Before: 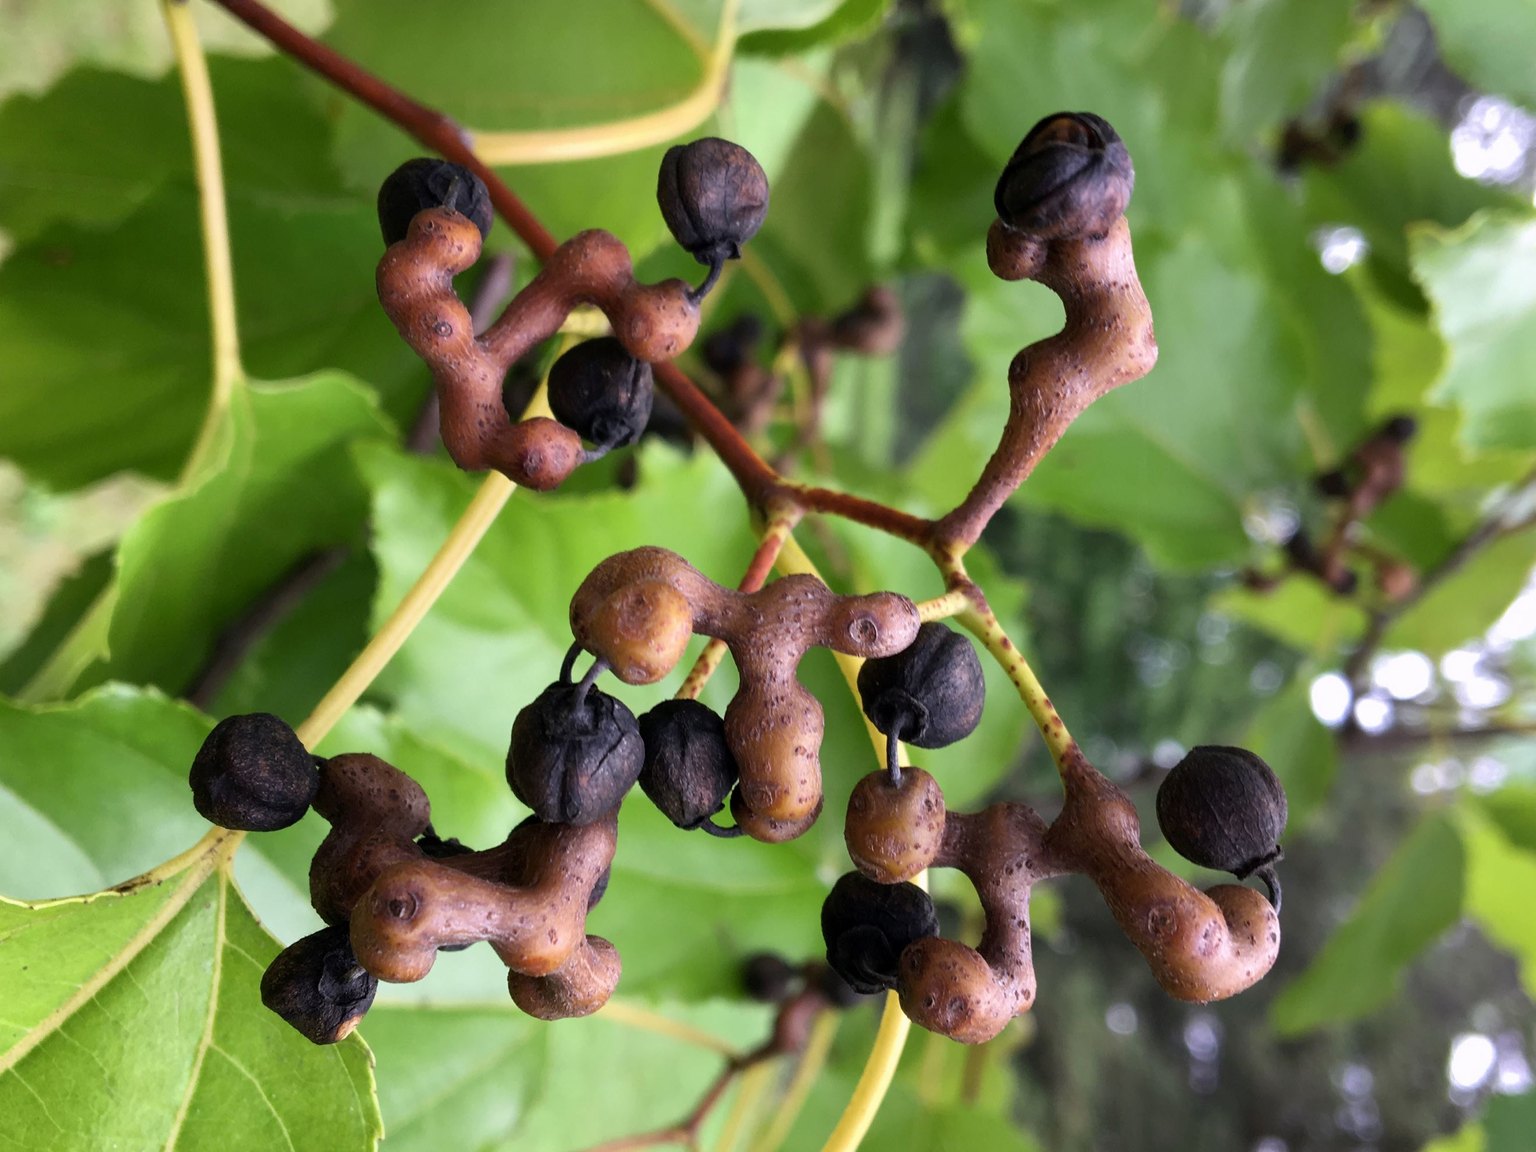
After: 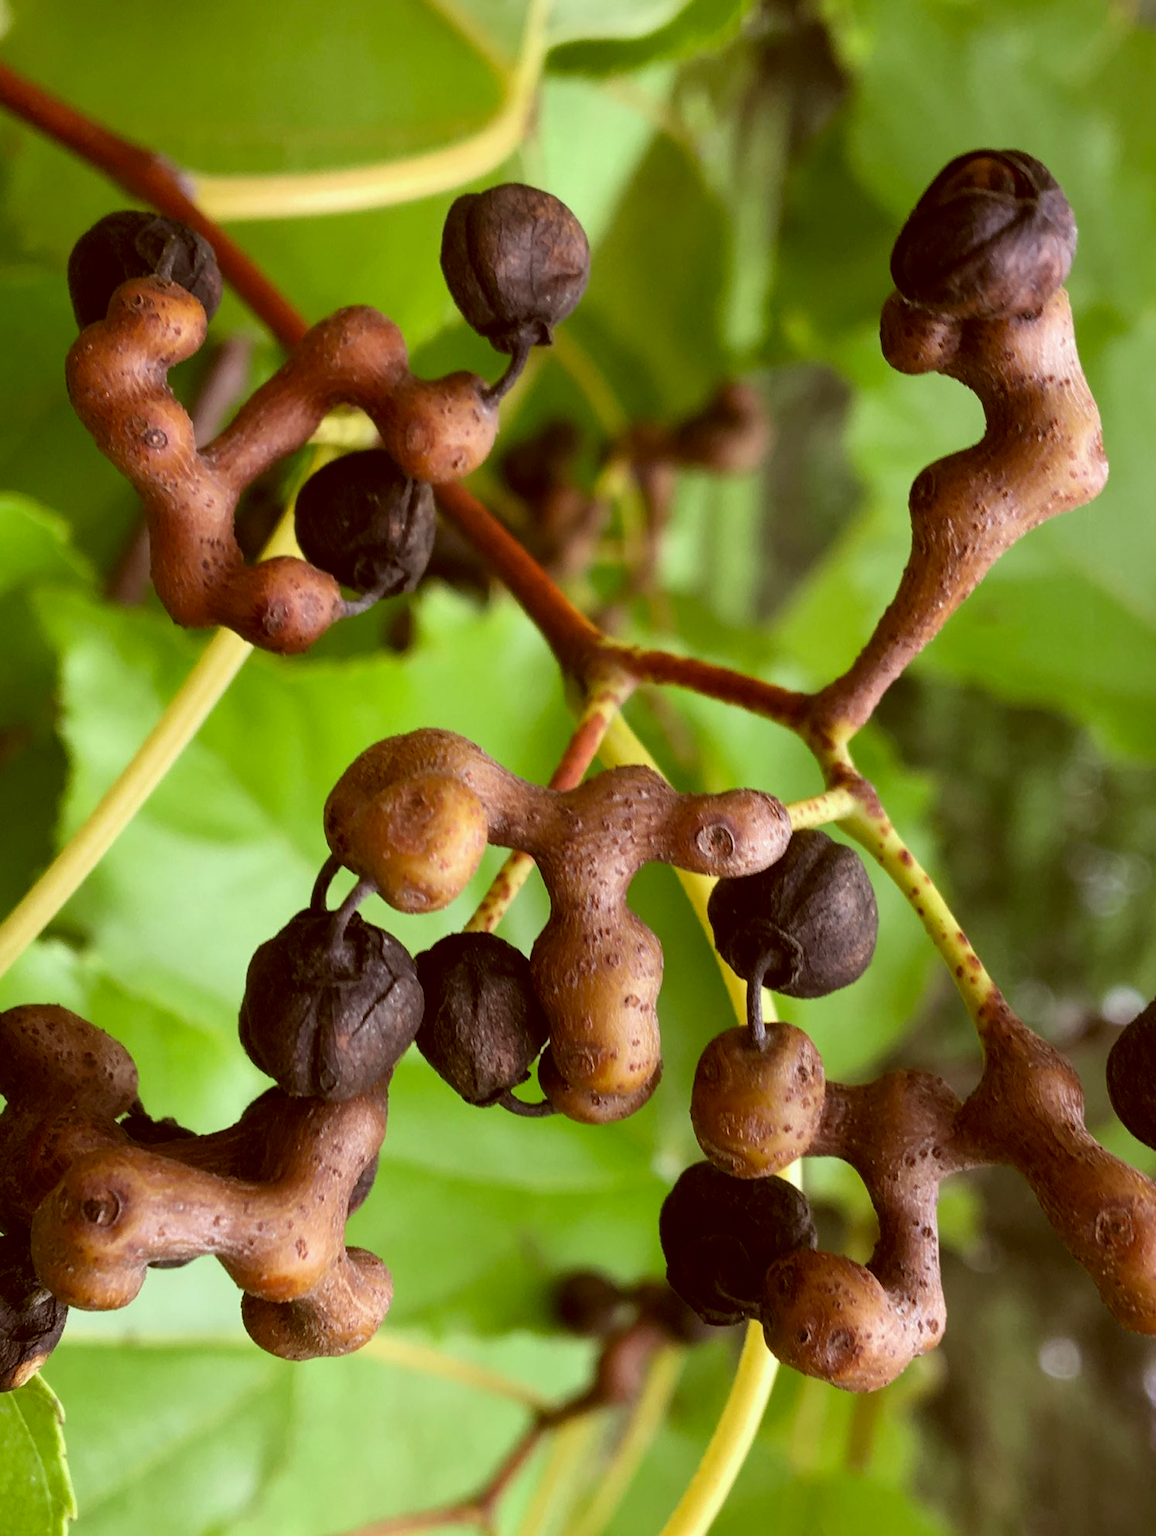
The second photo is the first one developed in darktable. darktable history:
color correction: highlights a* -6.15, highlights b* 9.29, shadows a* 10.69, shadows b* 23.14
crop: left 21.316%, right 22.2%
